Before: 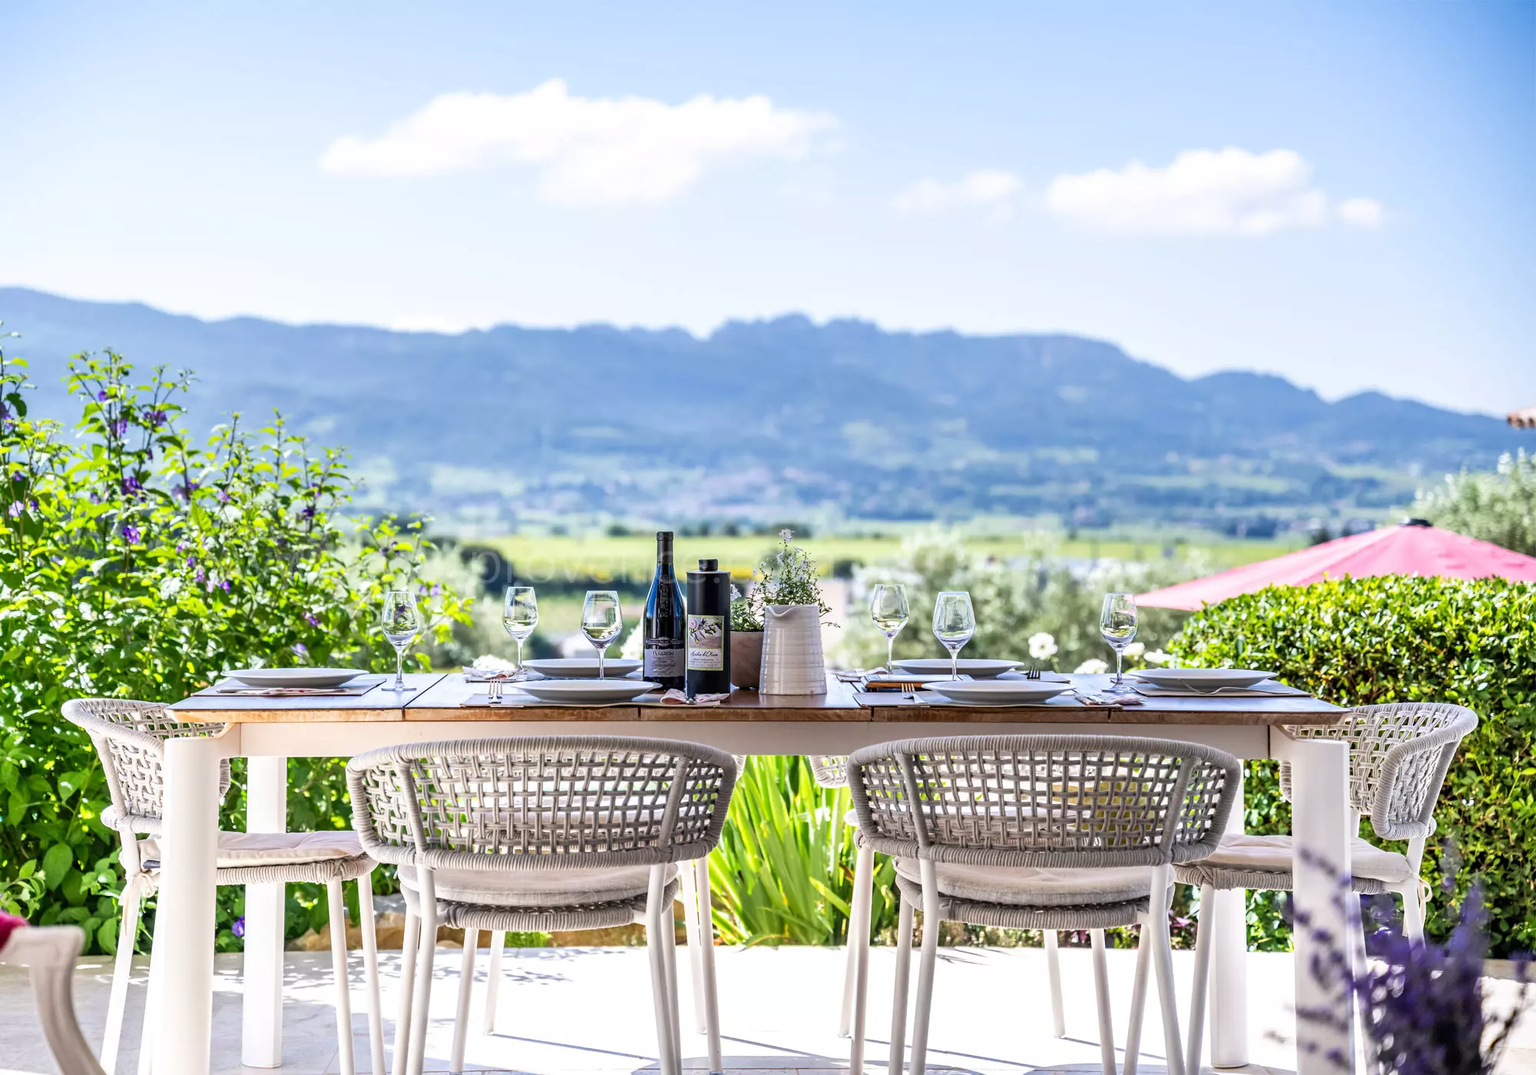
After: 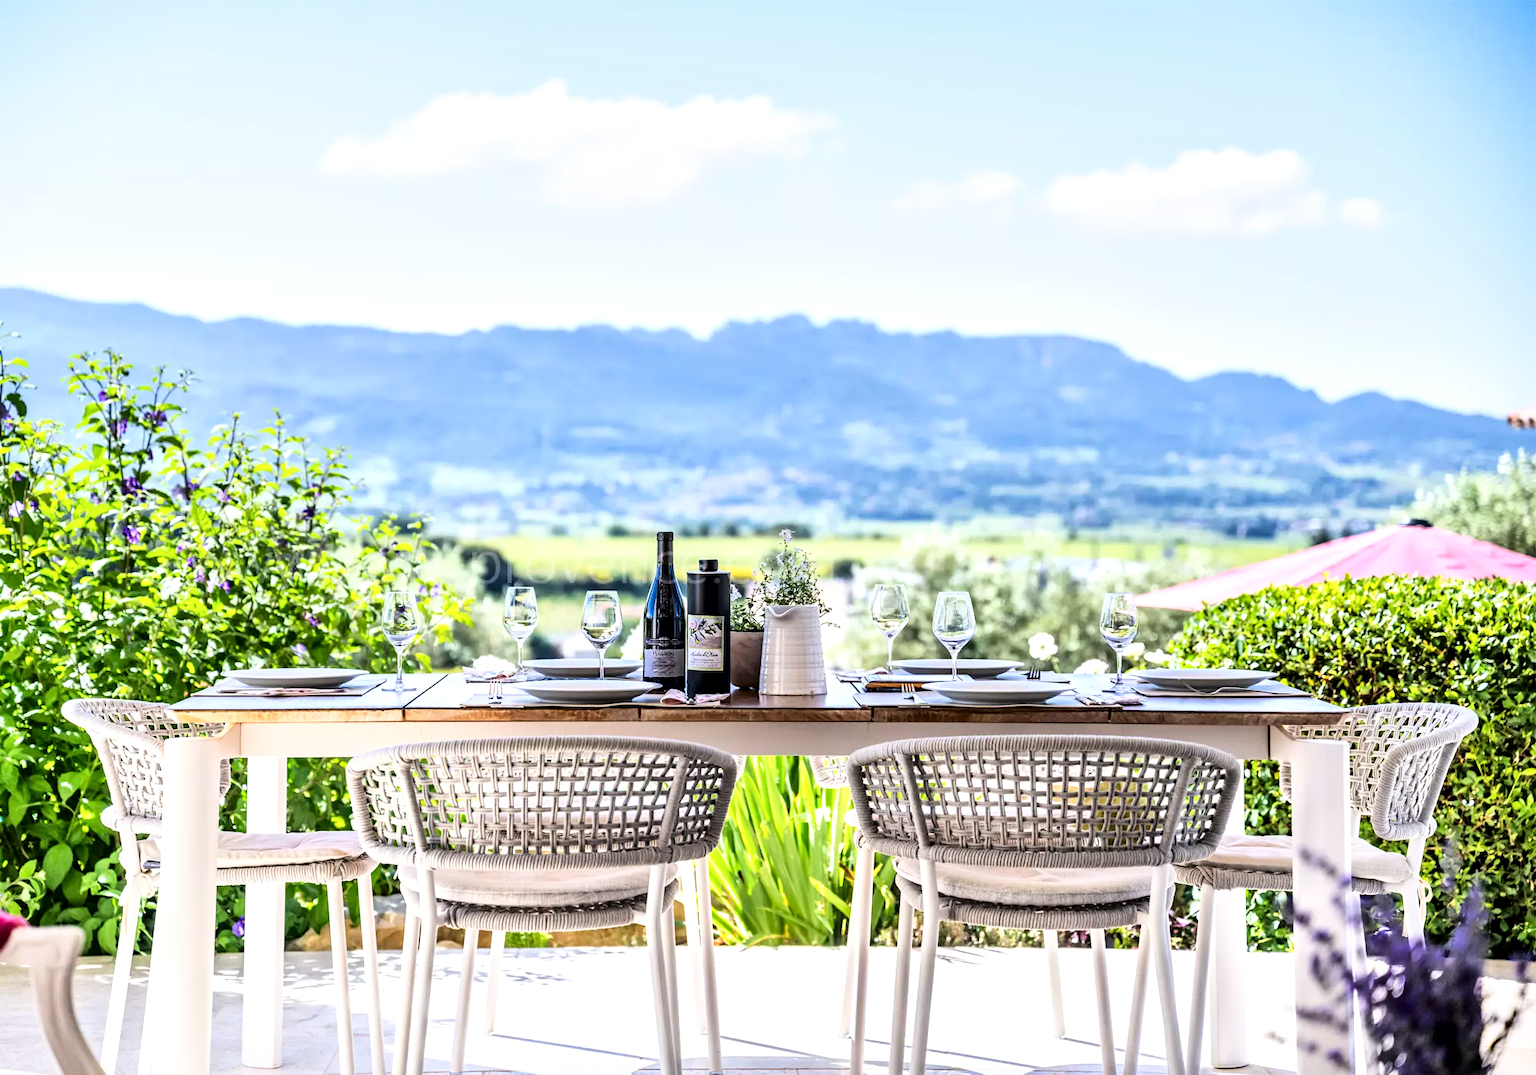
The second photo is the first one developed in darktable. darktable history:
base curve: curves: ch0 [(0, 0) (0.036, 0.025) (0.121, 0.166) (0.206, 0.329) (0.605, 0.79) (1, 1)]
local contrast: mode bilateral grid, contrast 20, coarseness 49, detail 150%, midtone range 0.2
